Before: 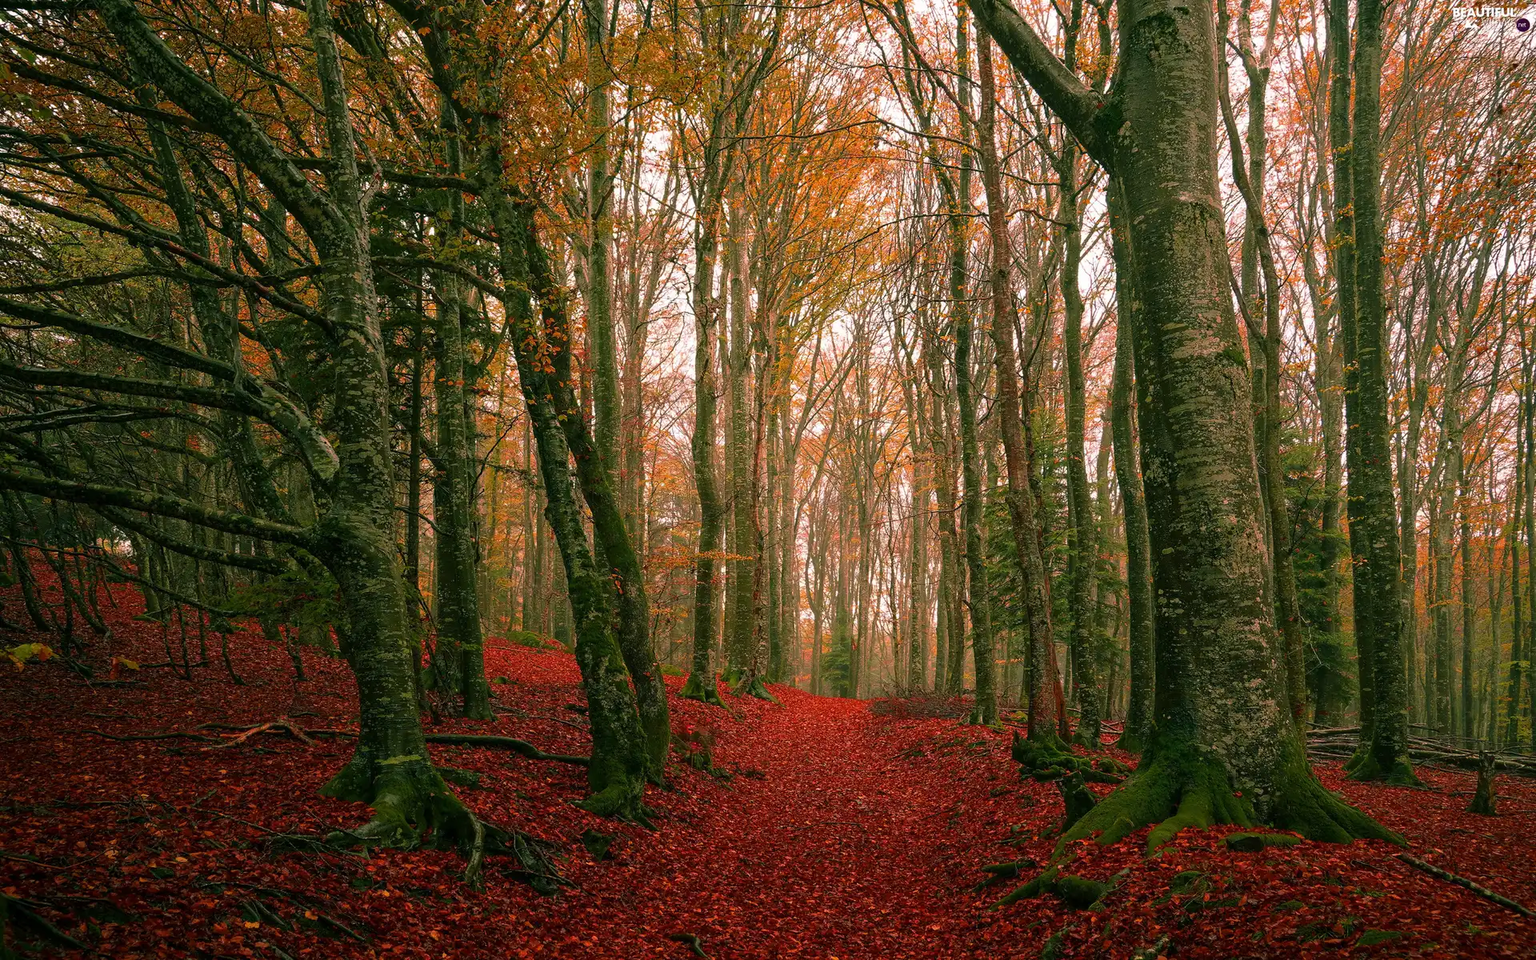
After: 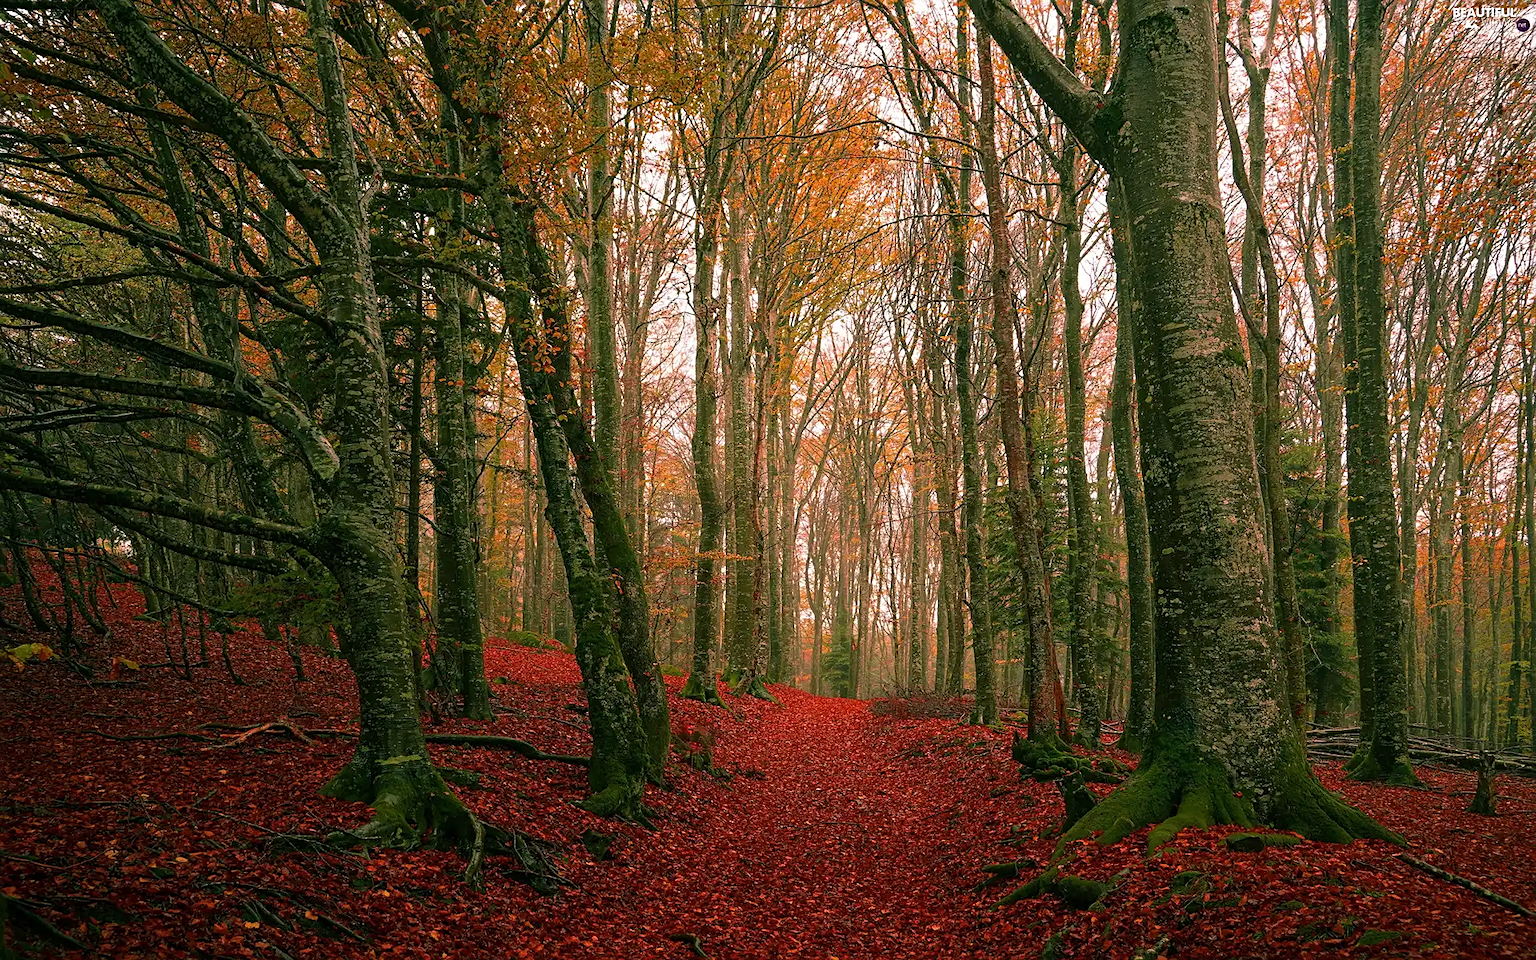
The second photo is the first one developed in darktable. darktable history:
sharpen: radius 2.219, amount 0.379, threshold 0.162
